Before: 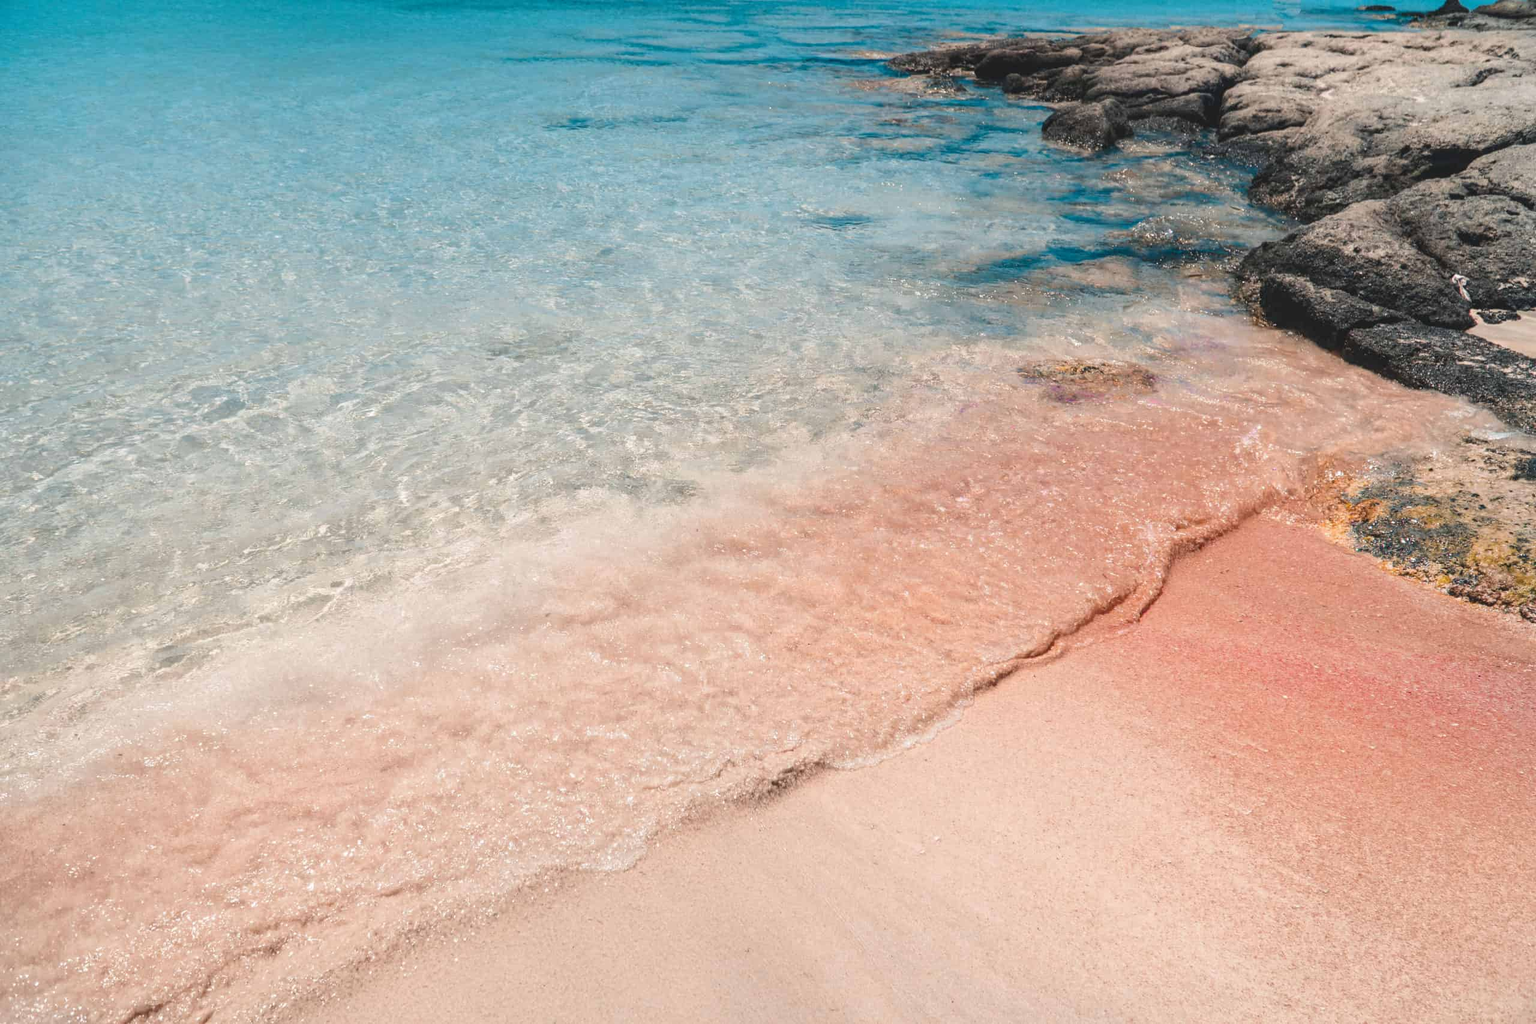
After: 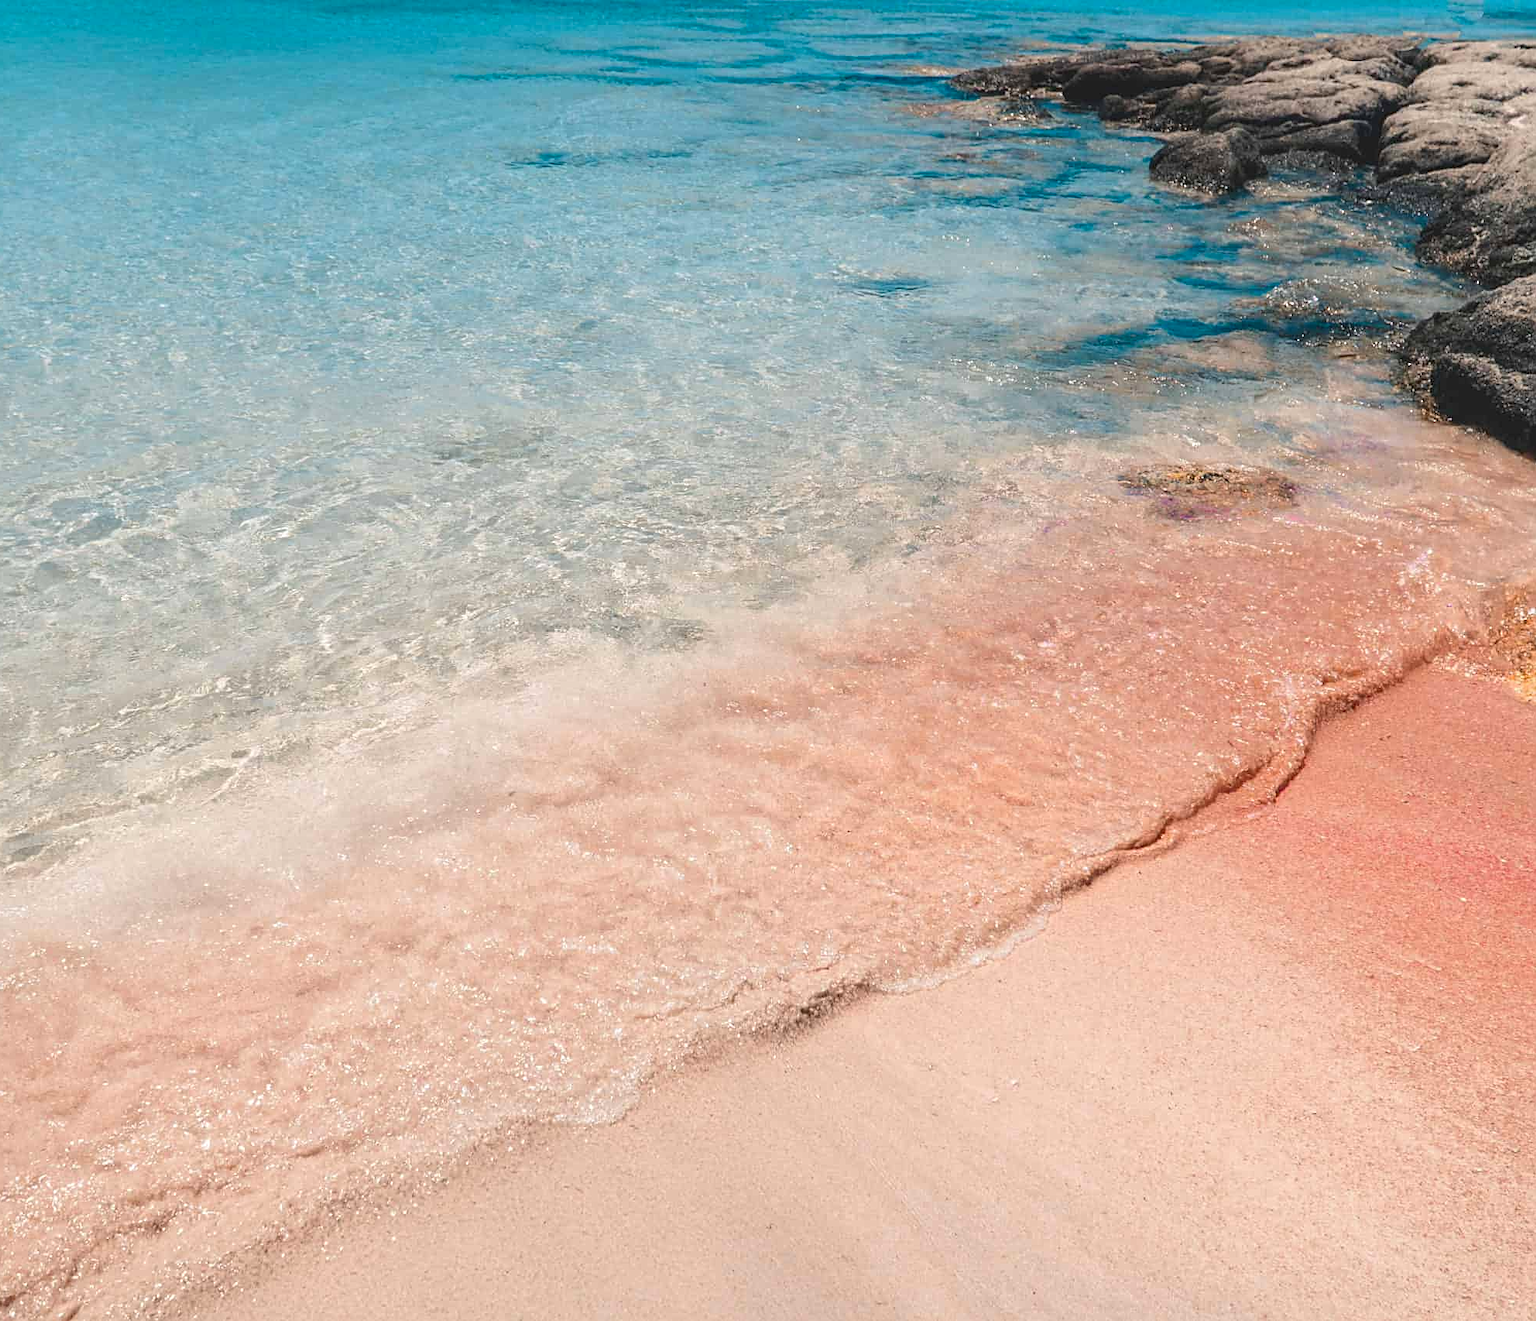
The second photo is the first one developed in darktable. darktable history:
sharpen: on, module defaults
crop: left 9.879%, right 12.613%
contrast brightness saturation: saturation 0.103
